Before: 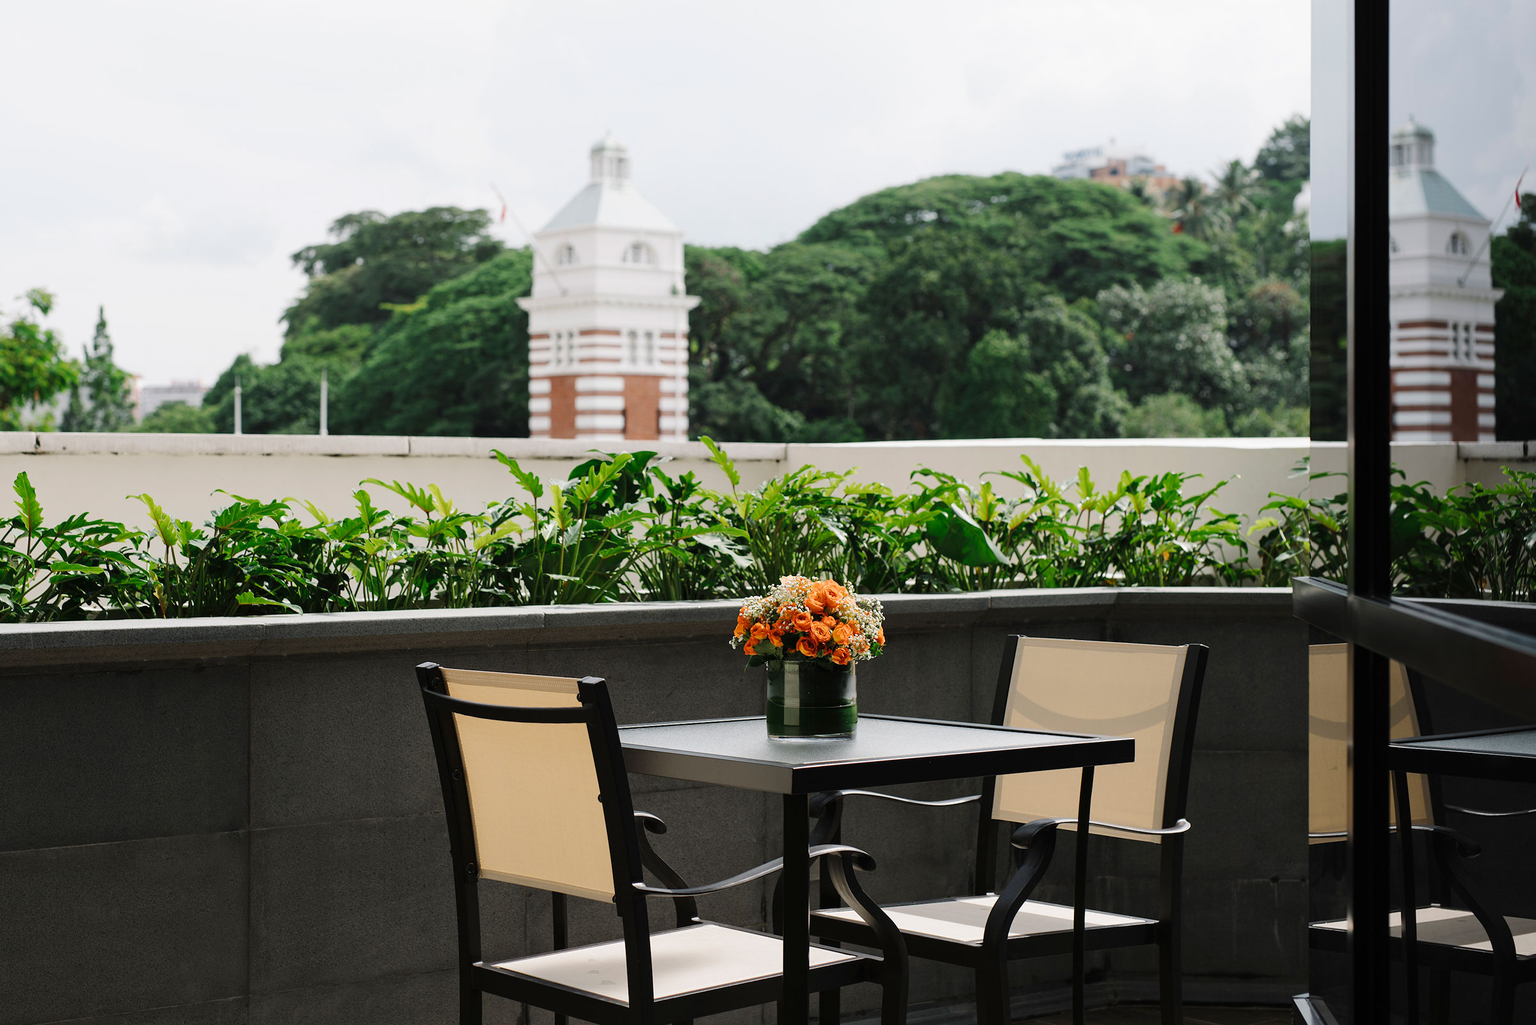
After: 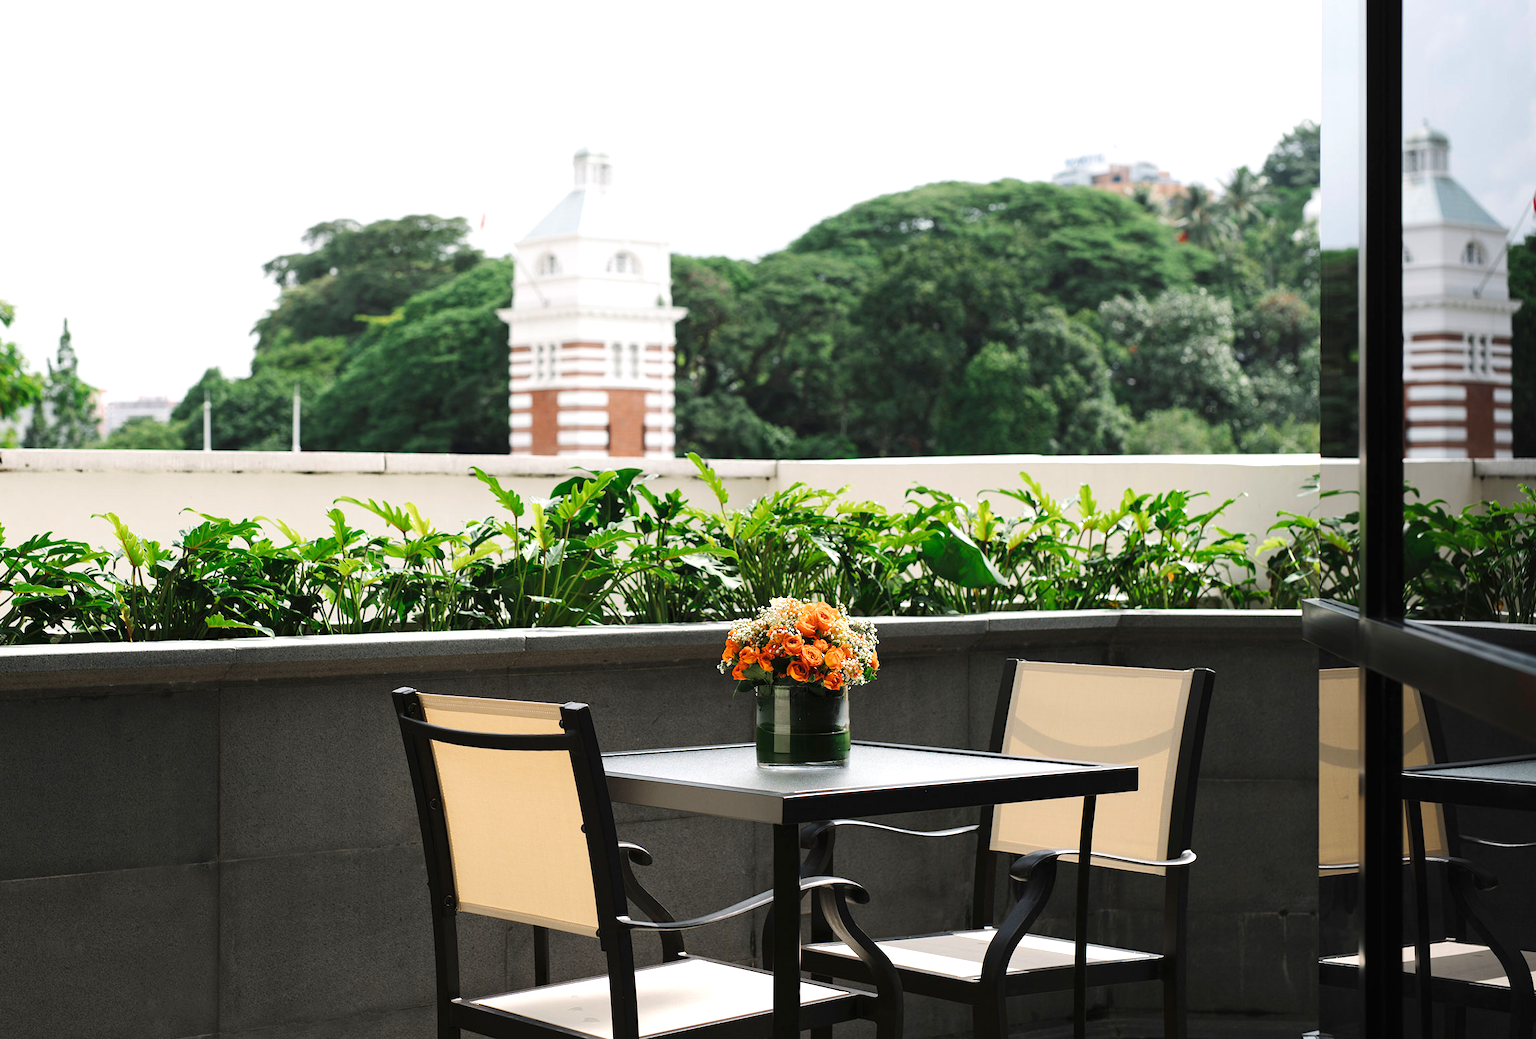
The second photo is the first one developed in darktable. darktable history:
exposure: black level correction 0, exposure 0.5 EV, compensate highlight preservation false
crop and rotate: left 2.536%, right 1.107%, bottom 2.246%
